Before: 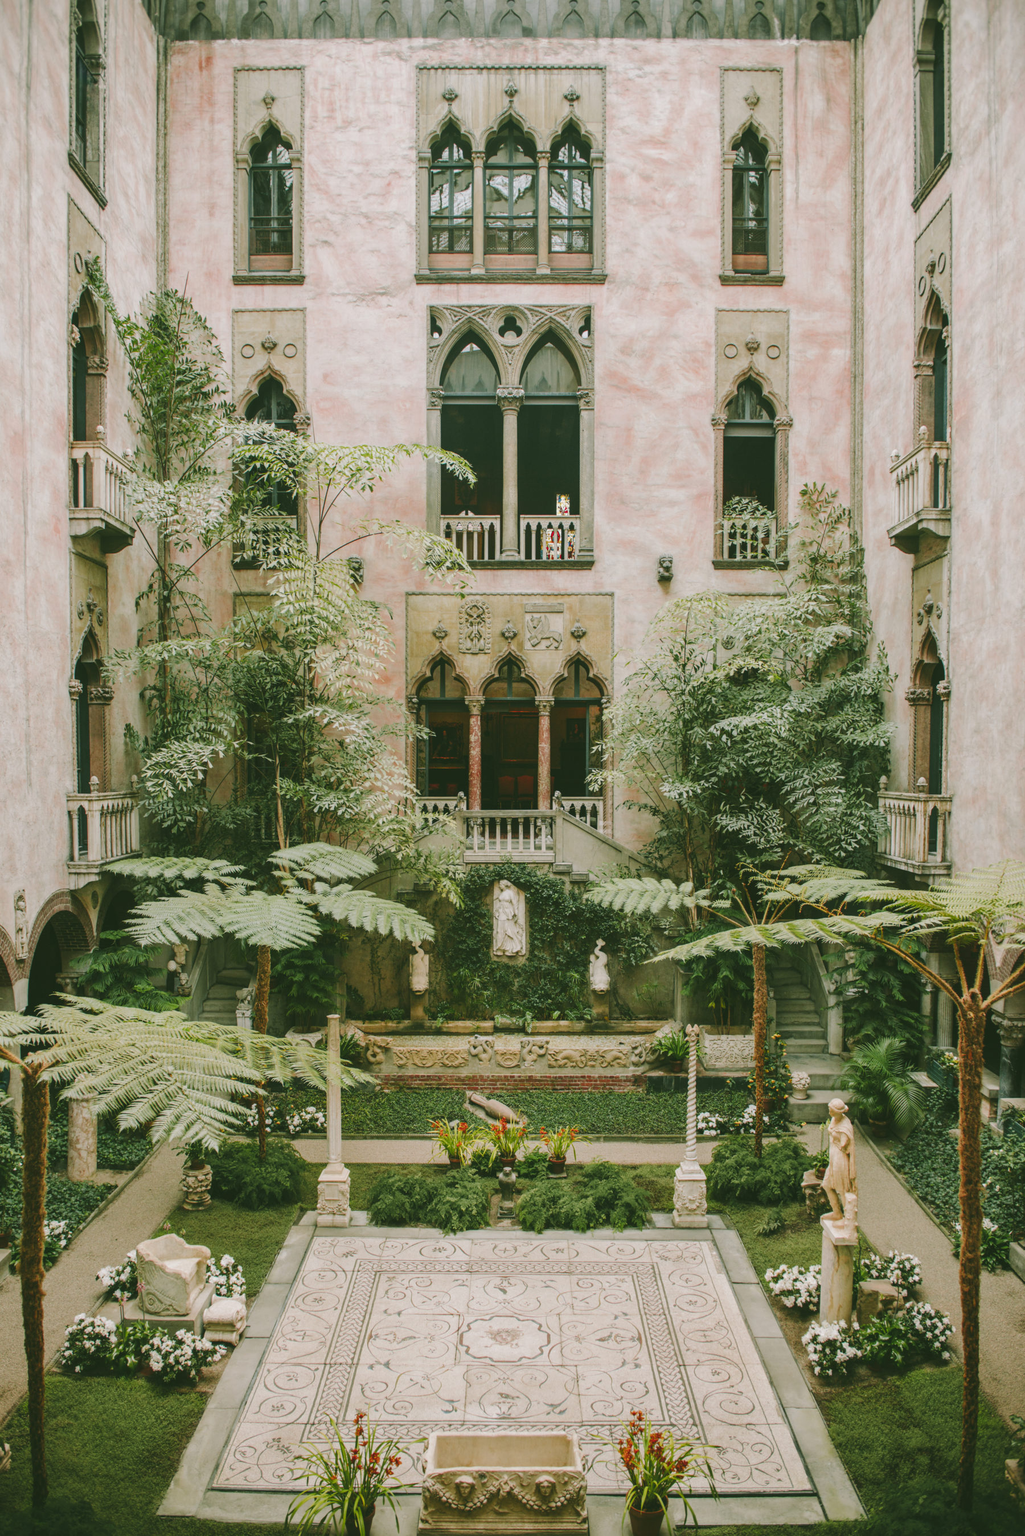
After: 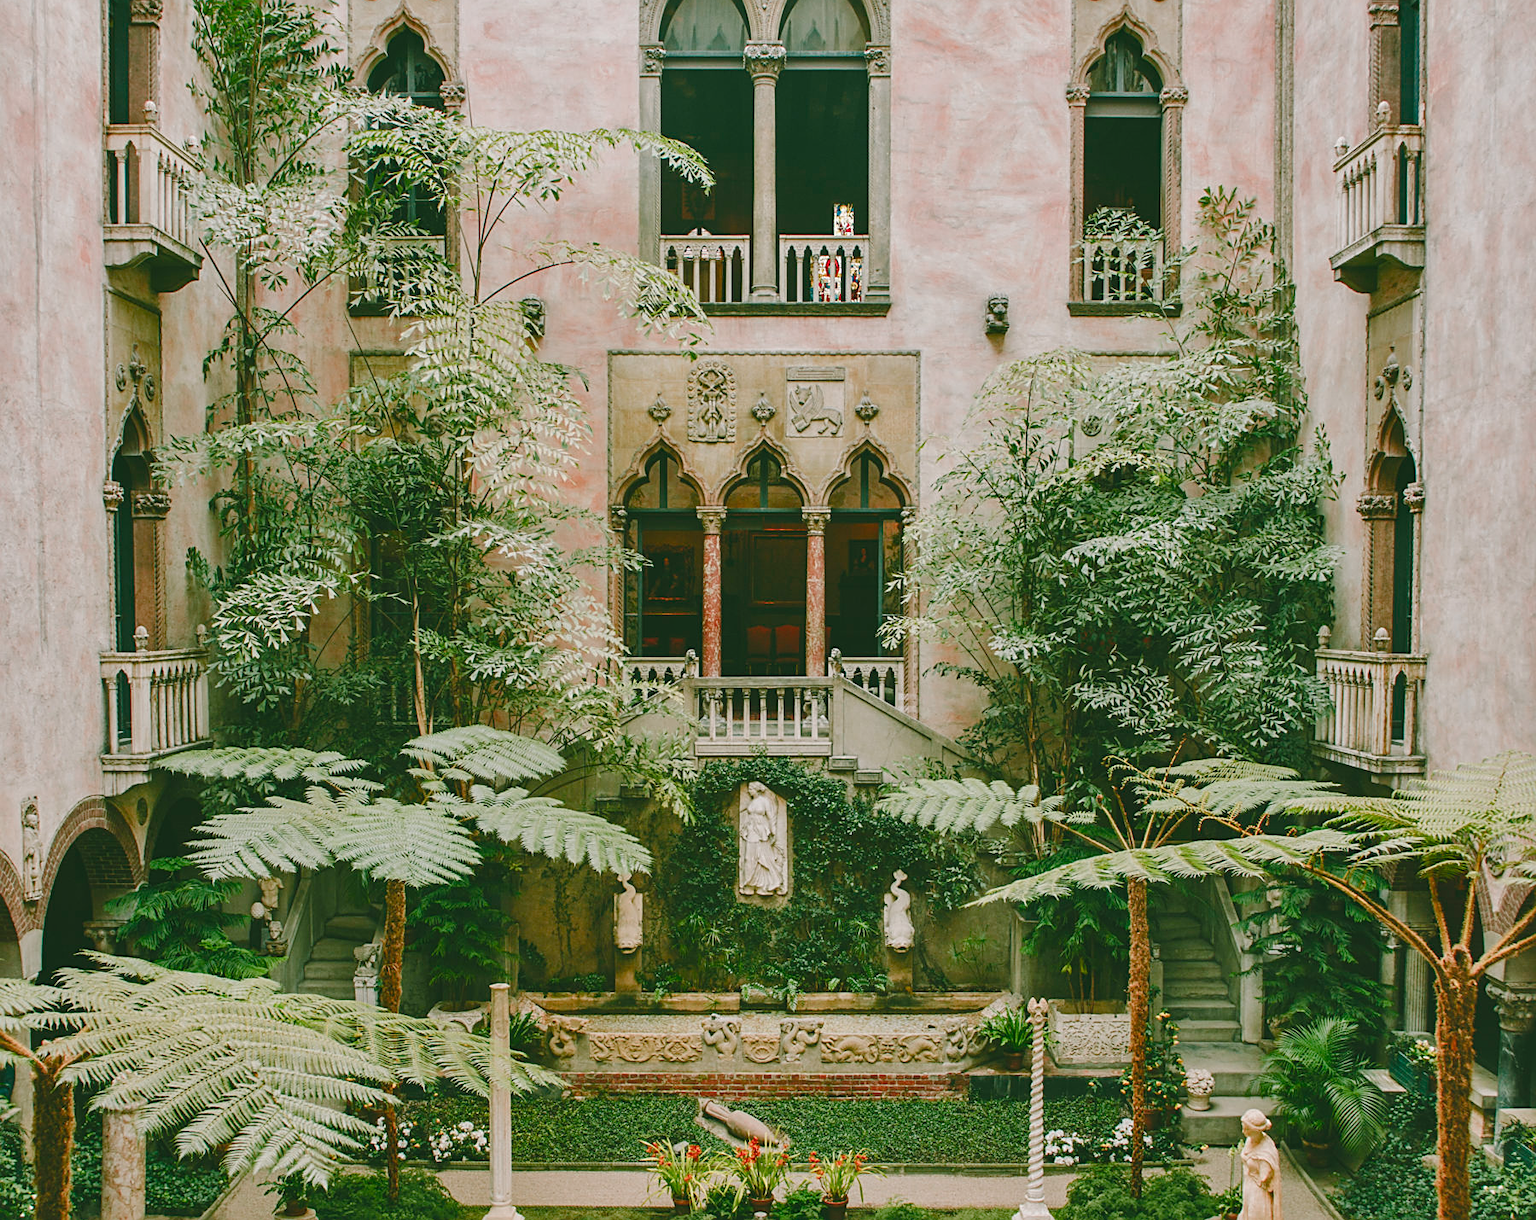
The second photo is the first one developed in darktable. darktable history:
crop and rotate: top 23.349%, bottom 23.593%
sharpen: on, module defaults
color balance rgb: shadows lift › hue 87.87°, global offset › luminance 0.758%, perceptual saturation grading › global saturation 20%, perceptual saturation grading › highlights -49.866%, perceptual saturation grading › shadows 24.983%
shadows and highlights: soften with gaussian
